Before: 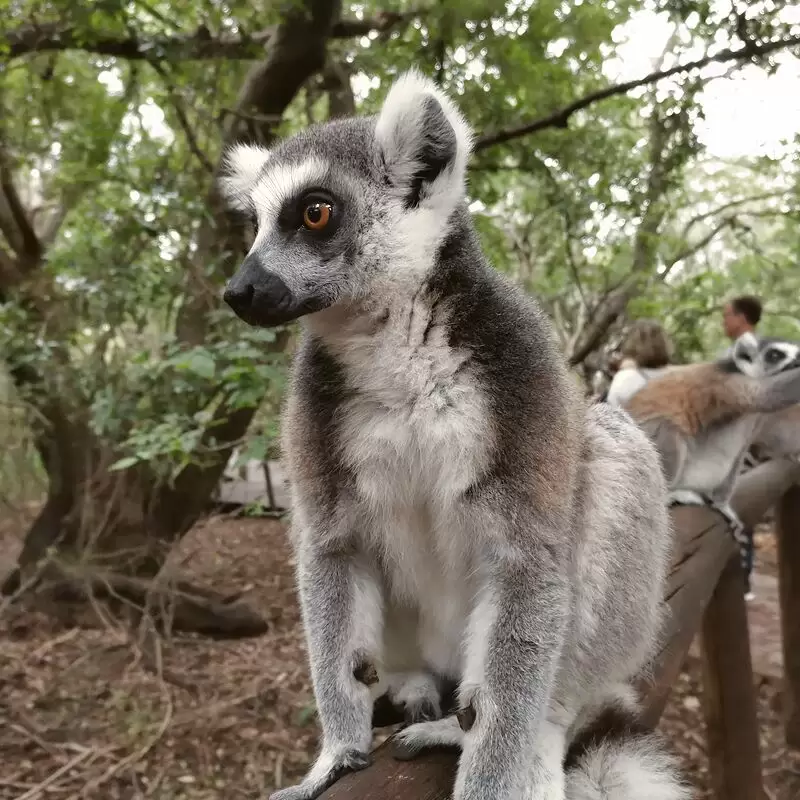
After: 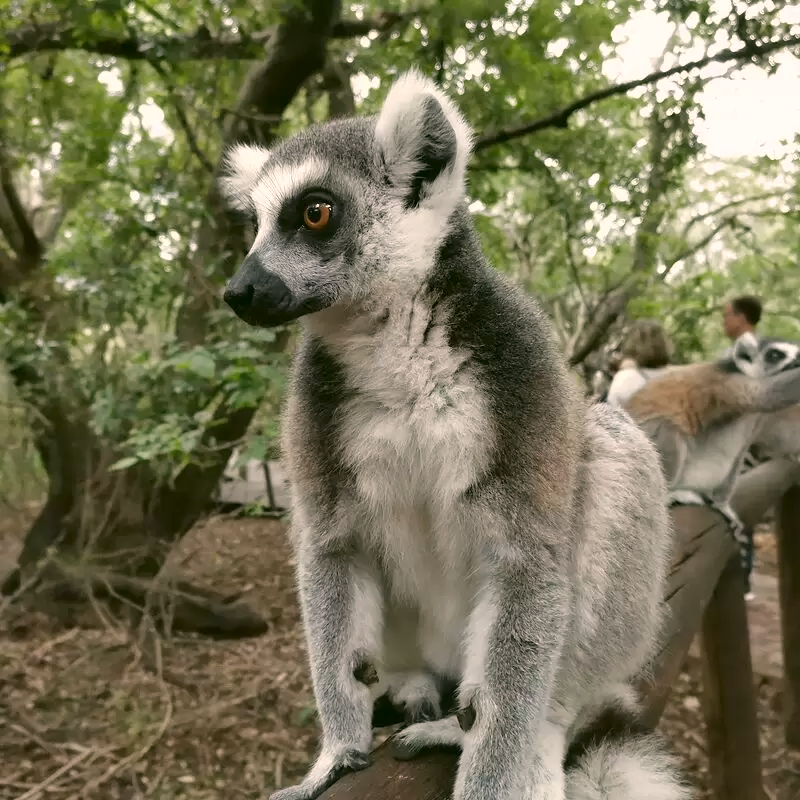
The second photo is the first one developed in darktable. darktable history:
color correction: highlights a* 4.45, highlights b* 4.97, shadows a* -8.23, shadows b* 4.71
